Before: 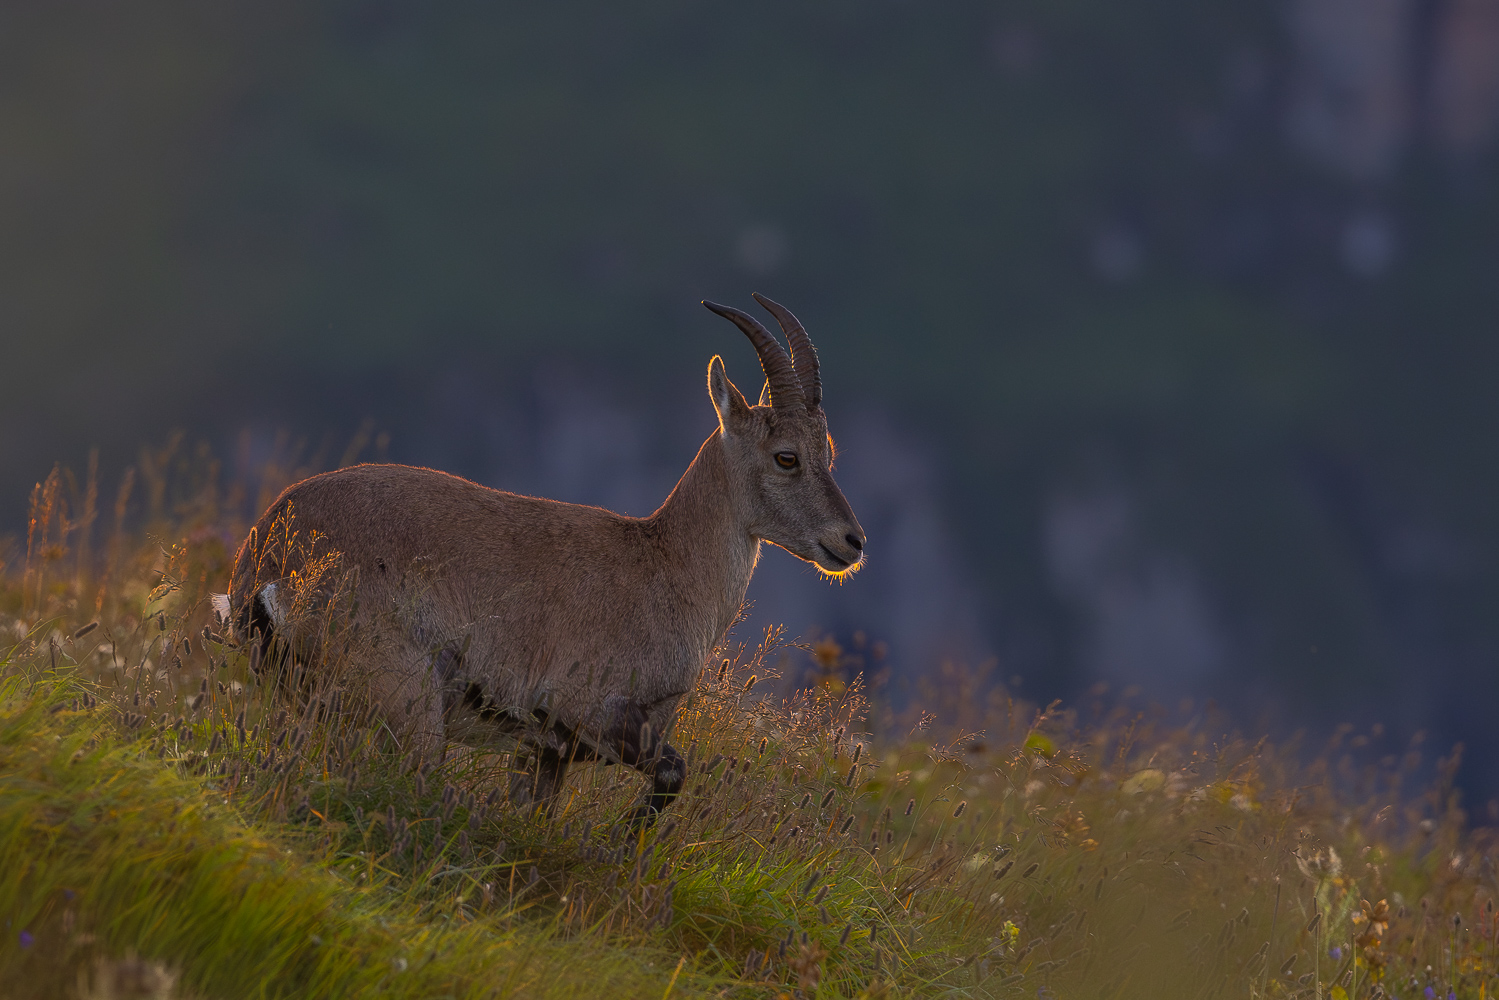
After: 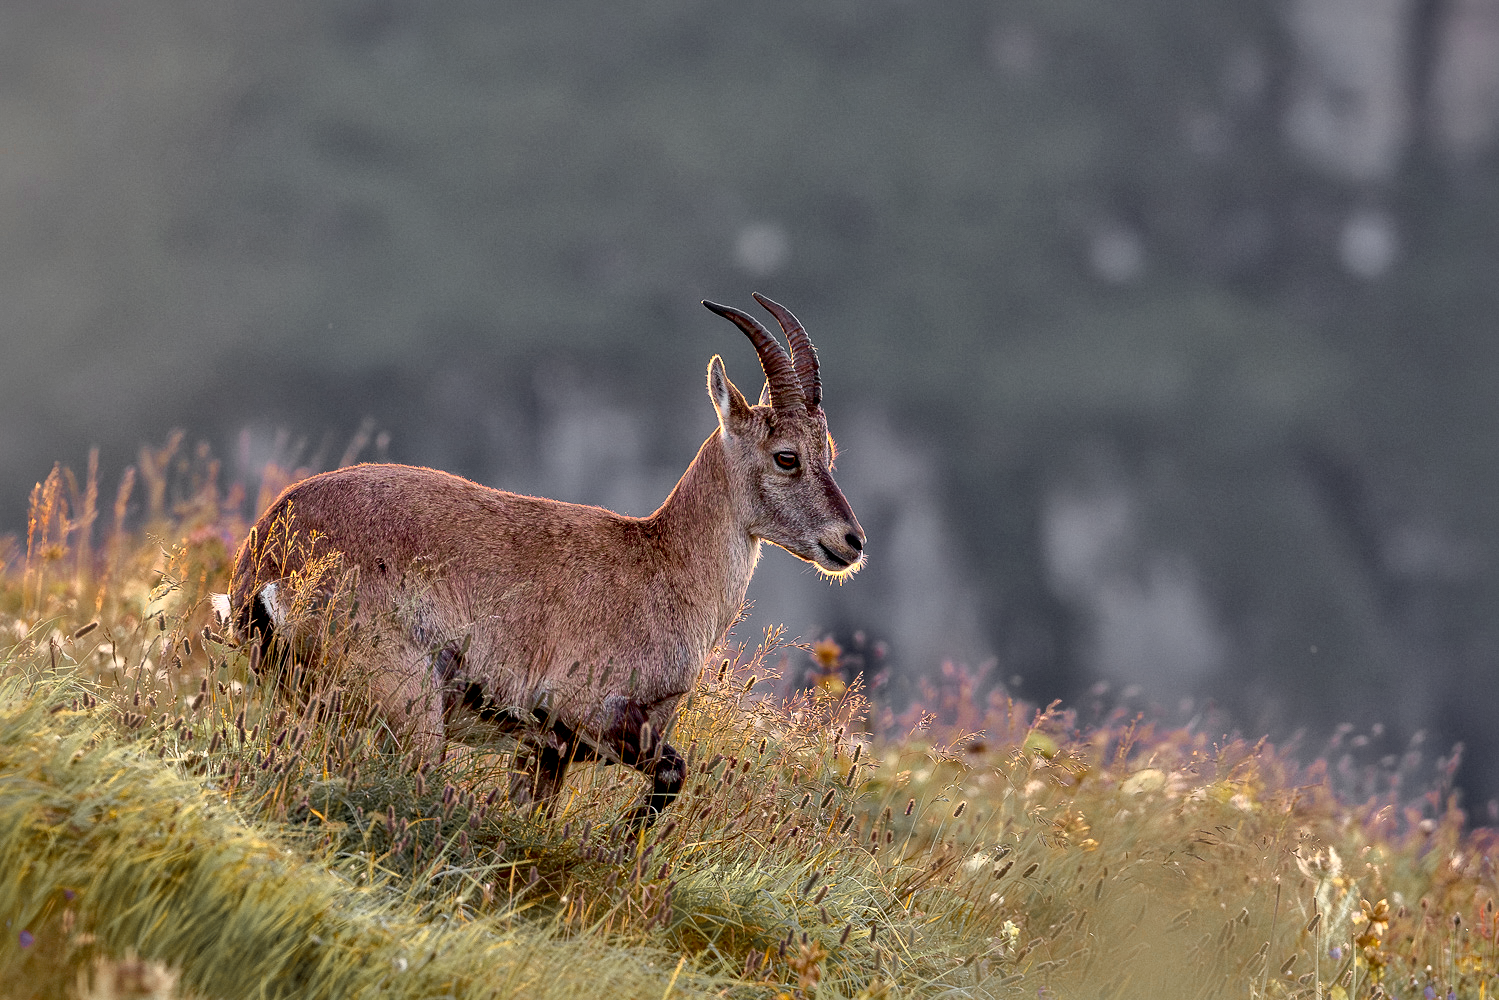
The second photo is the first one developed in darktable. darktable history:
local contrast: mode bilateral grid, contrast 20, coarseness 50, detail 171%, midtone range 0.2
exposure: black level correction 0.01, exposure 1 EV, compensate highlight preservation false
base curve: curves: ch0 [(0, 0) (0.204, 0.334) (0.55, 0.733) (1, 1)], preserve colors none
color zones: curves: ch1 [(0, 0.638) (0.193, 0.442) (0.286, 0.15) (0.429, 0.14) (0.571, 0.142) (0.714, 0.154) (0.857, 0.175) (1, 0.638)]
